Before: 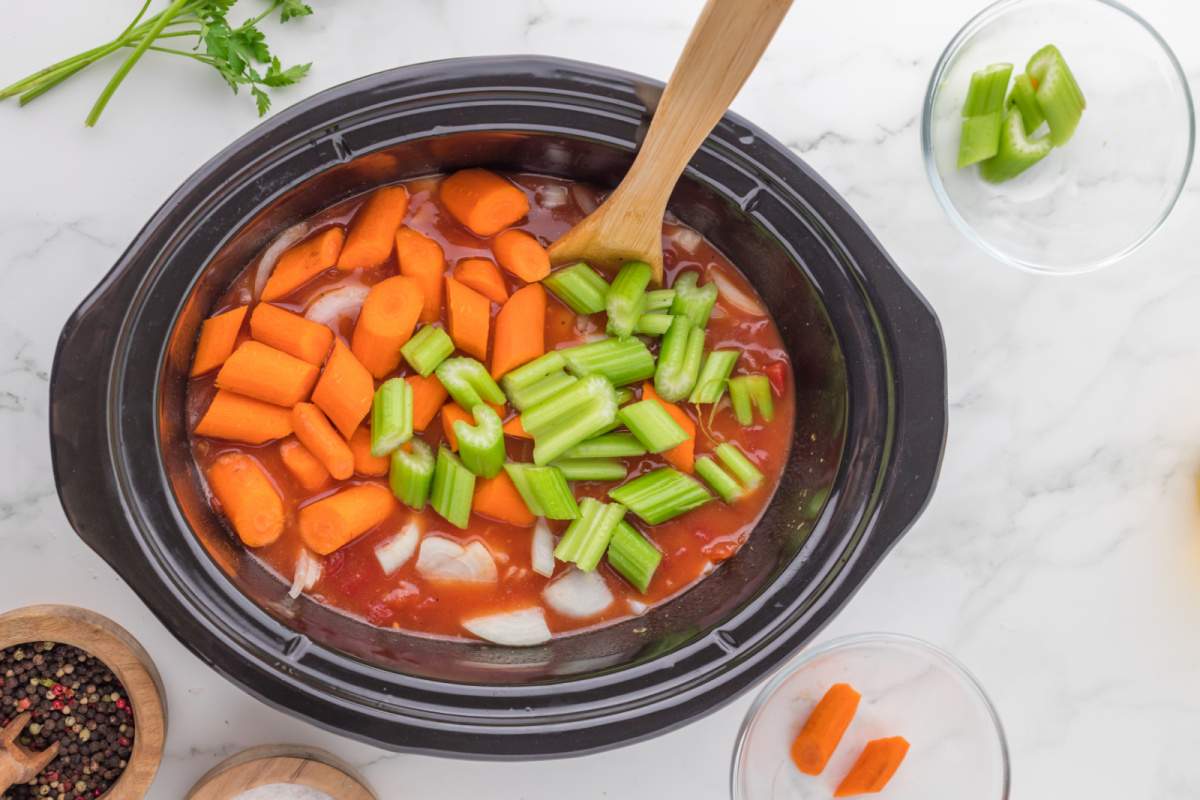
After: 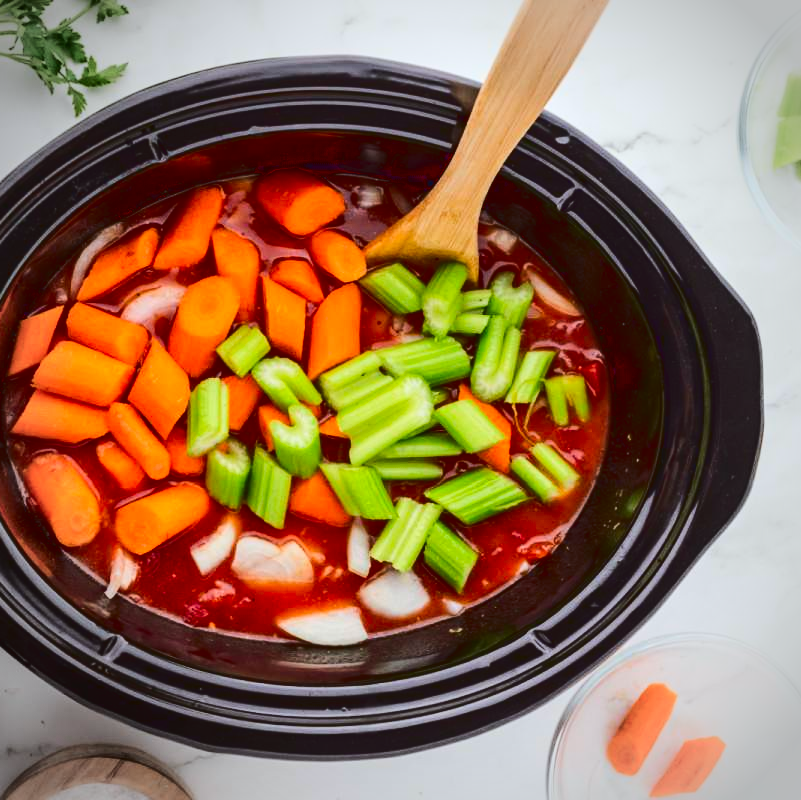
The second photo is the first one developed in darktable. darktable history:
tone curve: curves: ch0 [(0, 0.046) (0.037, 0.056) (0.176, 0.162) (0.33, 0.331) (0.432, 0.475) (0.601, 0.665) (0.843, 0.876) (1, 1)]; ch1 [(0, 0) (0.339, 0.349) (0.445, 0.42) (0.476, 0.47) (0.497, 0.492) (0.523, 0.514) (0.557, 0.558) (0.632, 0.615) (0.728, 0.746) (1, 1)]; ch2 [(0, 0) (0.327, 0.324) (0.417, 0.44) (0.46, 0.453) (0.502, 0.495) (0.526, 0.52) (0.54, 0.55) (0.606, 0.626) (0.745, 0.704) (1, 1)], color space Lab, linked channels, preserve colors none
crop: left 15.38%, right 17.802%
color correction: highlights a* -2.8, highlights b* -2.34, shadows a* 2.02, shadows b* 2.96
vignetting: automatic ratio true
shadows and highlights: highlights 71.47, soften with gaussian
contrast brightness saturation: contrast 0.217, brightness -0.181, saturation 0.245
